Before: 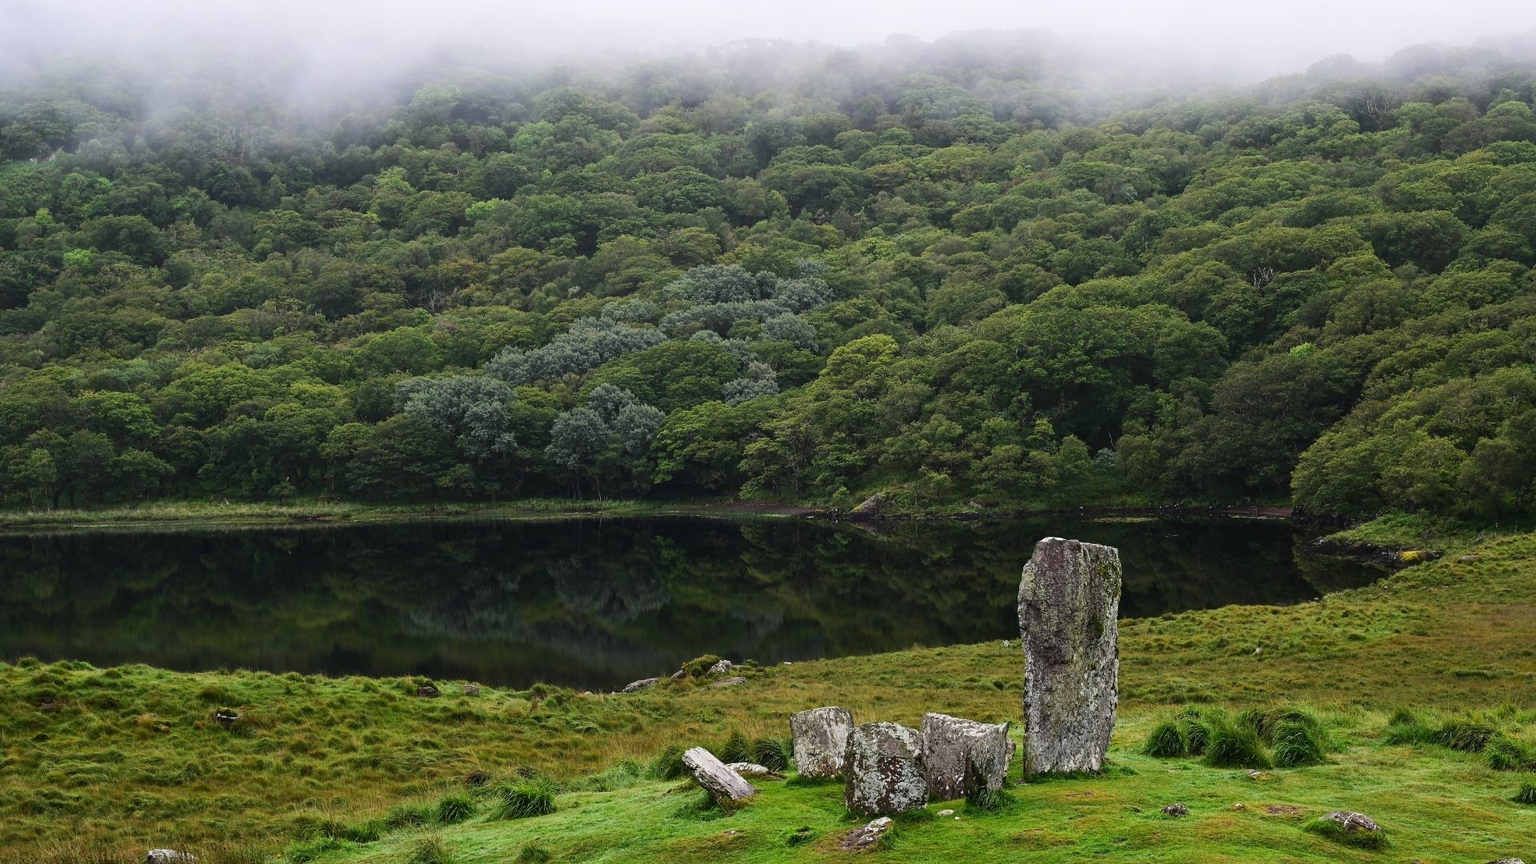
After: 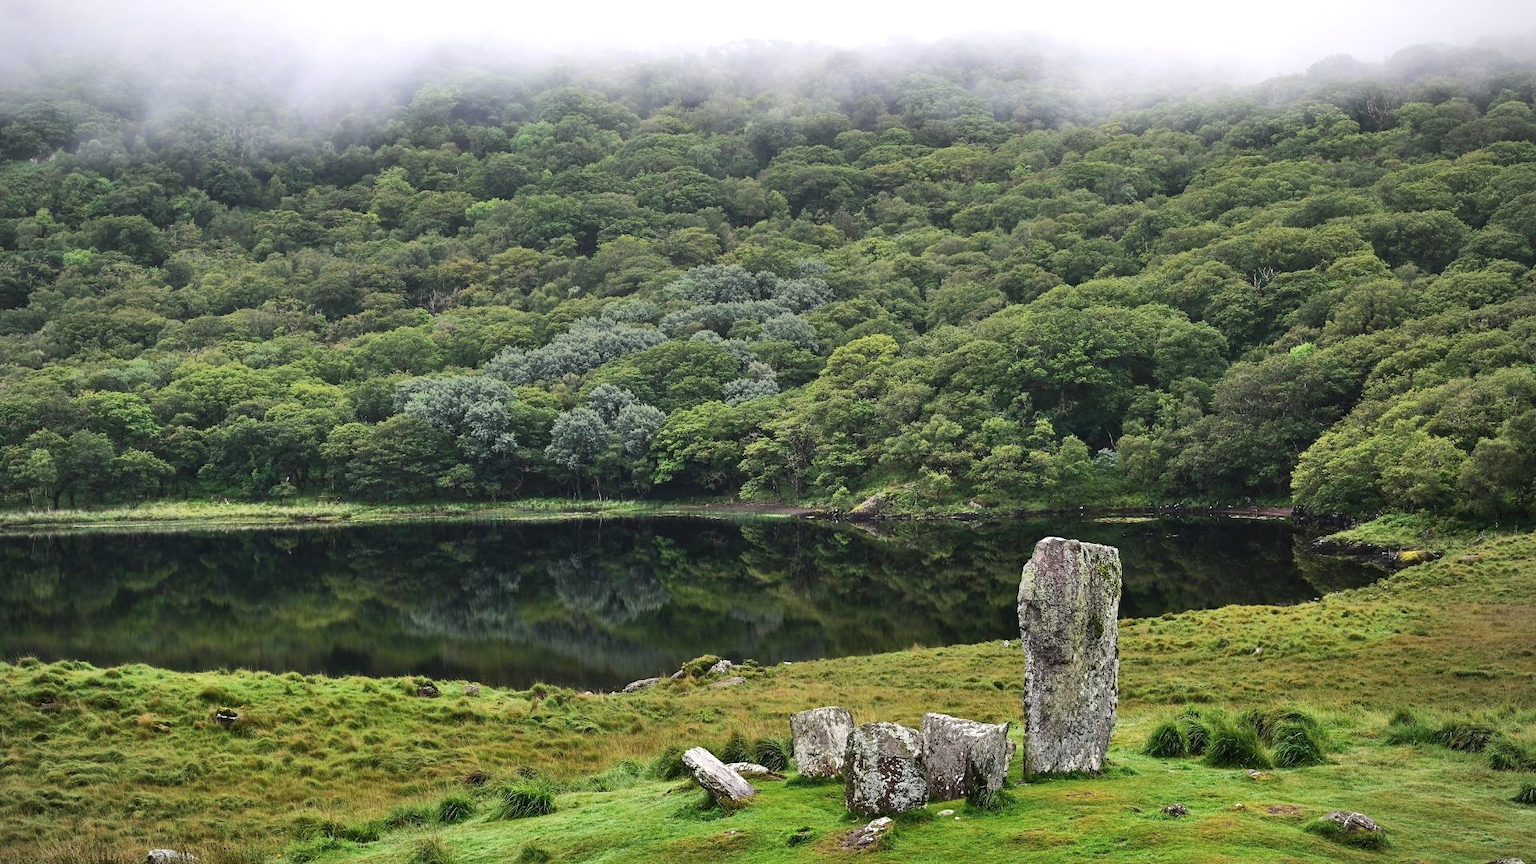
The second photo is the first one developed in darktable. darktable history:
shadows and highlights: radius 113.25, shadows 51.04, white point adjustment 9.09, highlights -6.07, soften with gaussian
vignetting: brightness -0.395, saturation -0.297
